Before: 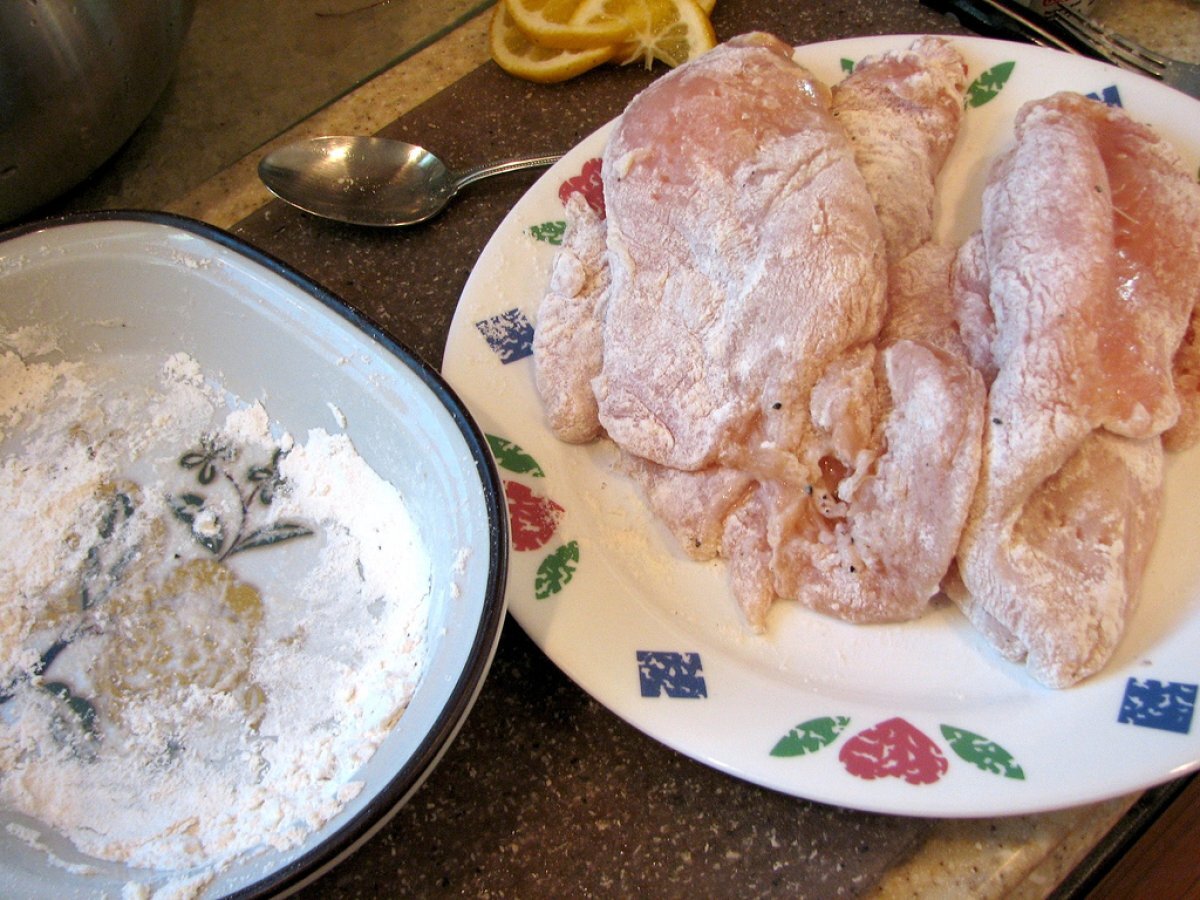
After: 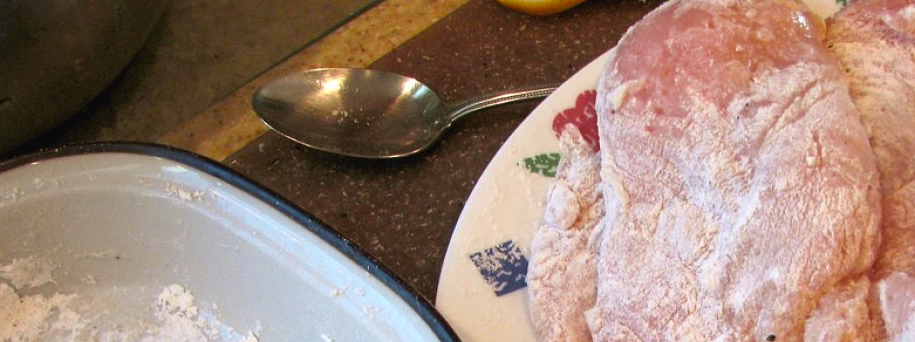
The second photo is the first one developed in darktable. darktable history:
tone curve: curves: ch0 [(0, 0.024) (0.119, 0.146) (0.474, 0.464) (0.718, 0.721) (0.817, 0.839) (1, 0.998)]; ch1 [(0, 0) (0.377, 0.416) (0.439, 0.451) (0.477, 0.477) (0.501, 0.503) (0.538, 0.544) (0.58, 0.602) (0.664, 0.676) (0.783, 0.804) (1, 1)]; ch2 [(0, 0) (0.38, 0.405) (0.463, 0.456) (0.498, 0.497) (0.524, 0.535) (0.578, 0.576) (0.648, 0.665) (1, 1)], color space Lab, independent channels, preserve colors none
crop: left 0.579%, top 7.627%, right 23.167%, bottom 54.275%
